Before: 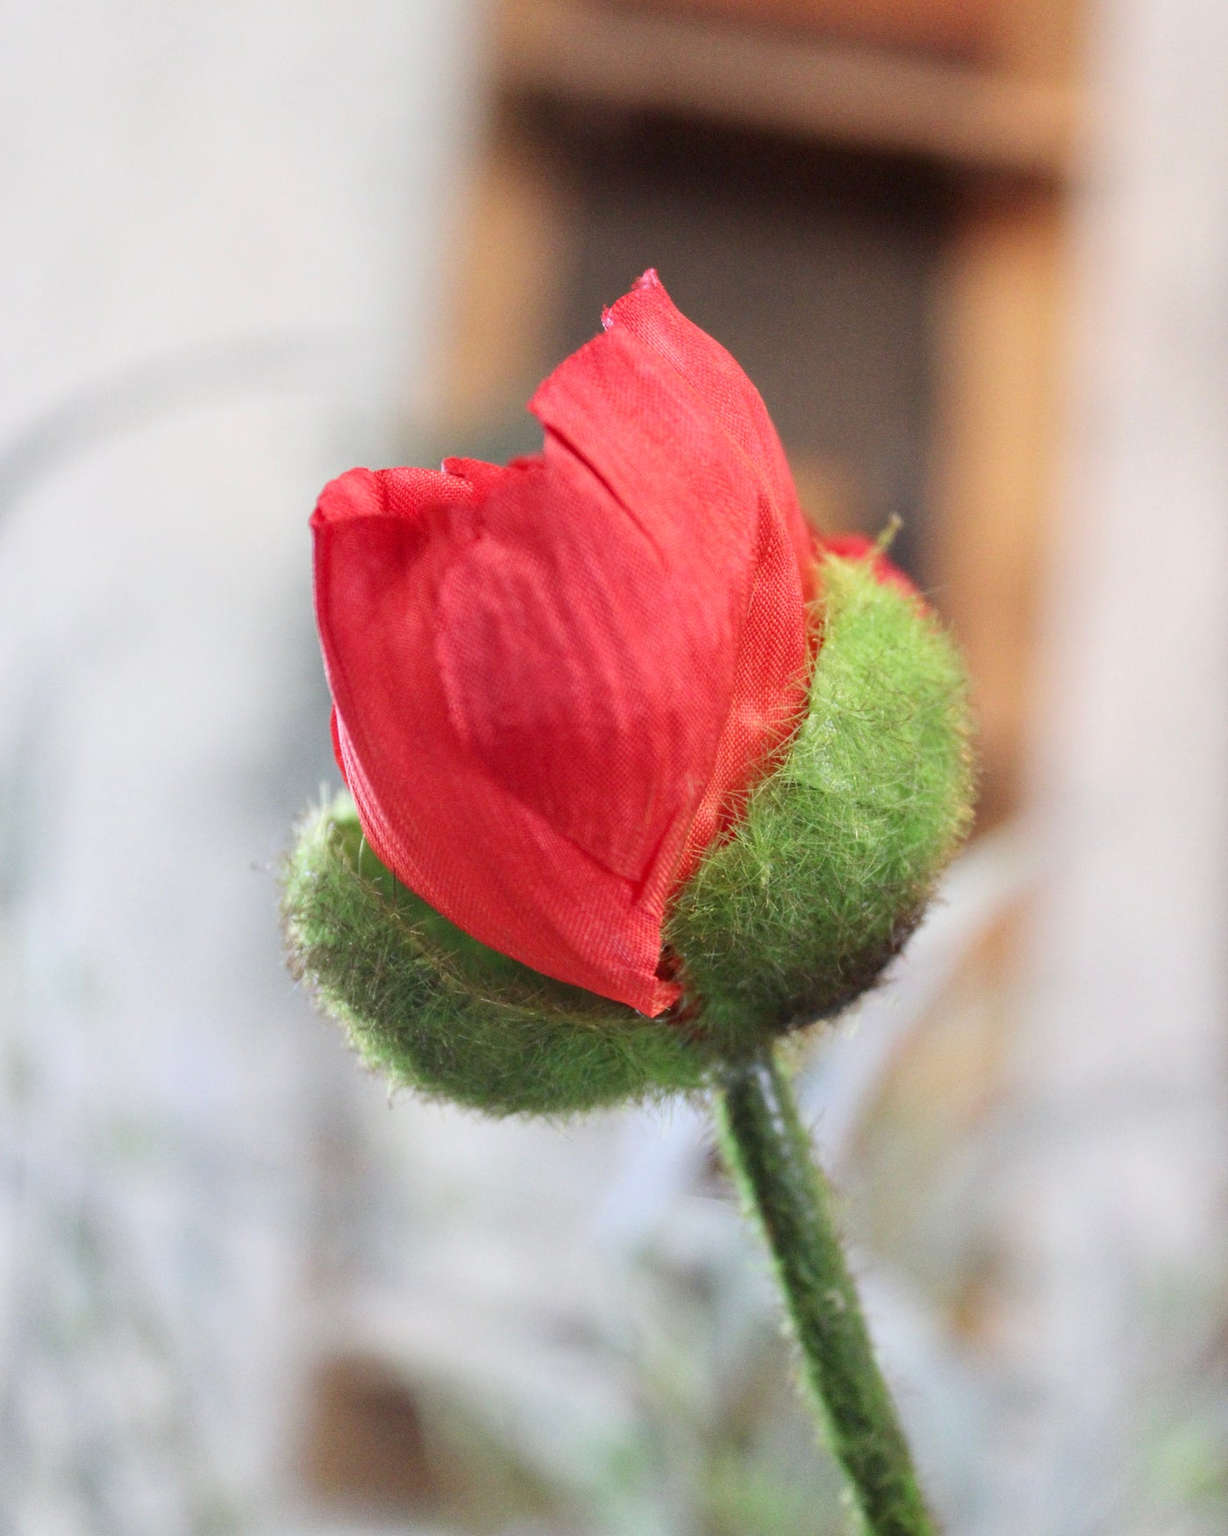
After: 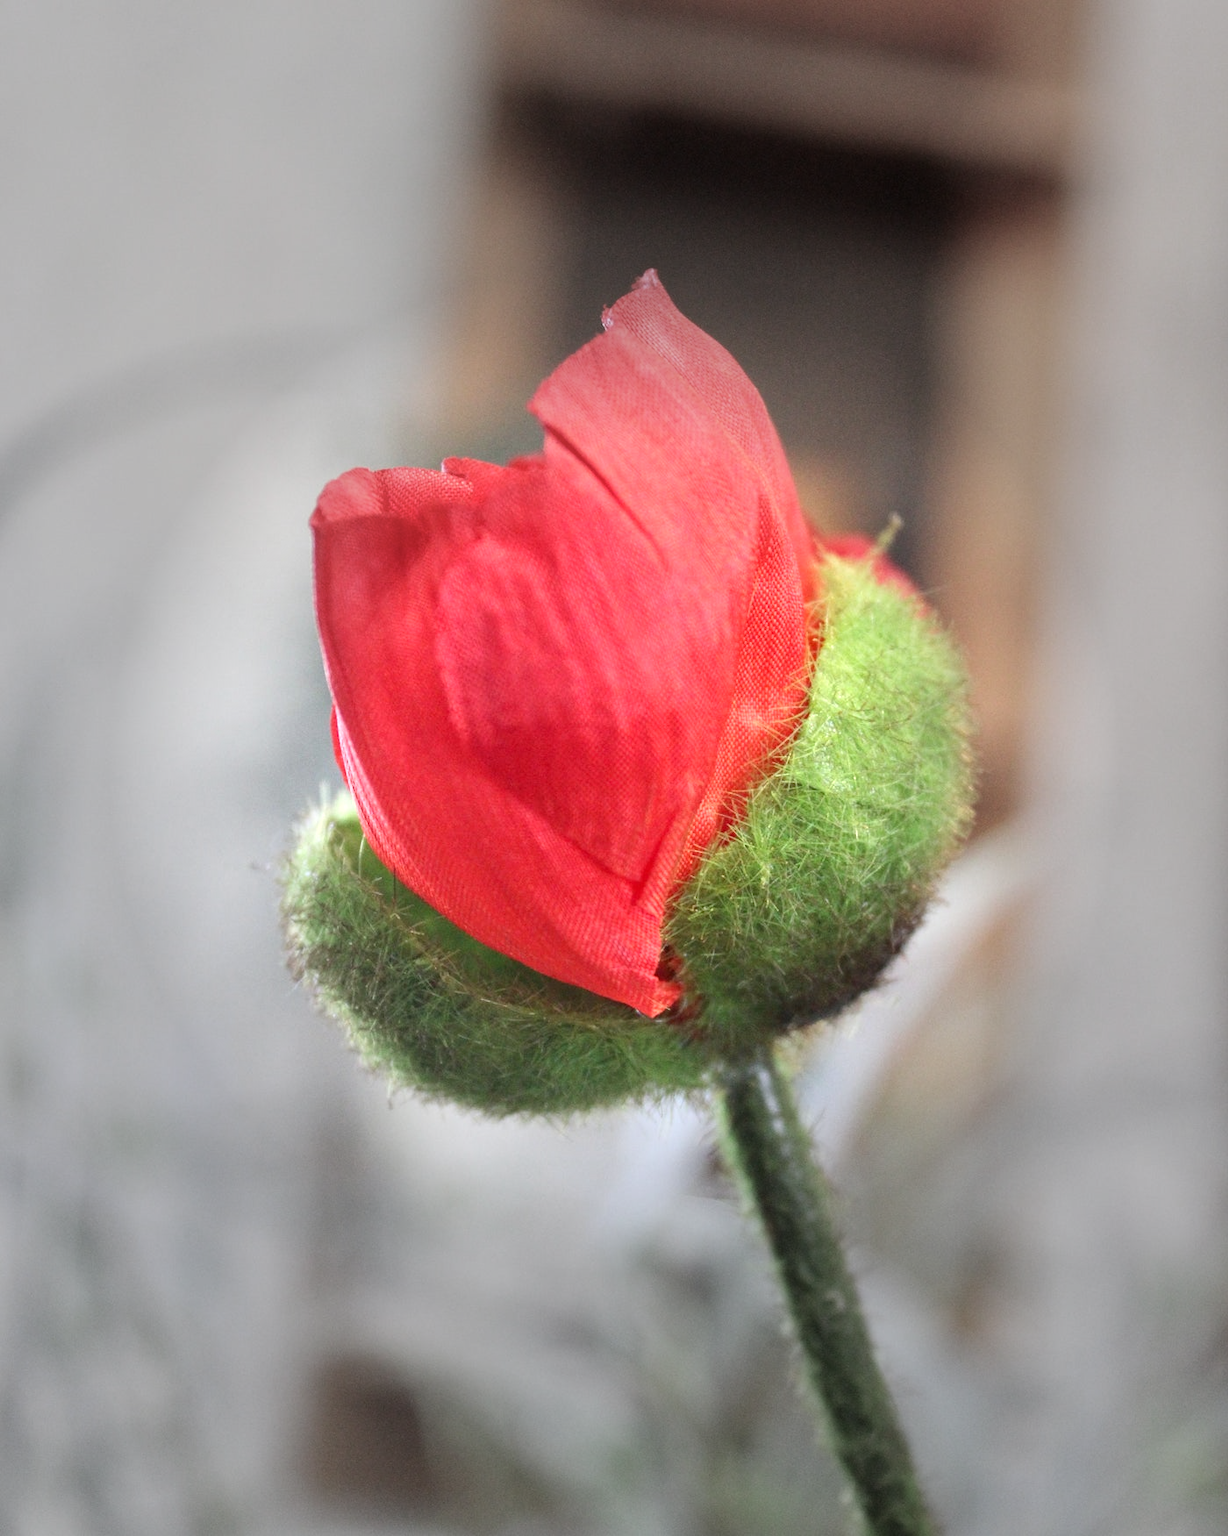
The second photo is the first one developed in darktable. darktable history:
vignetting: fall-off start 31.28%, fall-off radius 34.64%, brightness -0.575
exposure: black level correction 0, exposure 0.5 EV, compensate highlight preservation false
